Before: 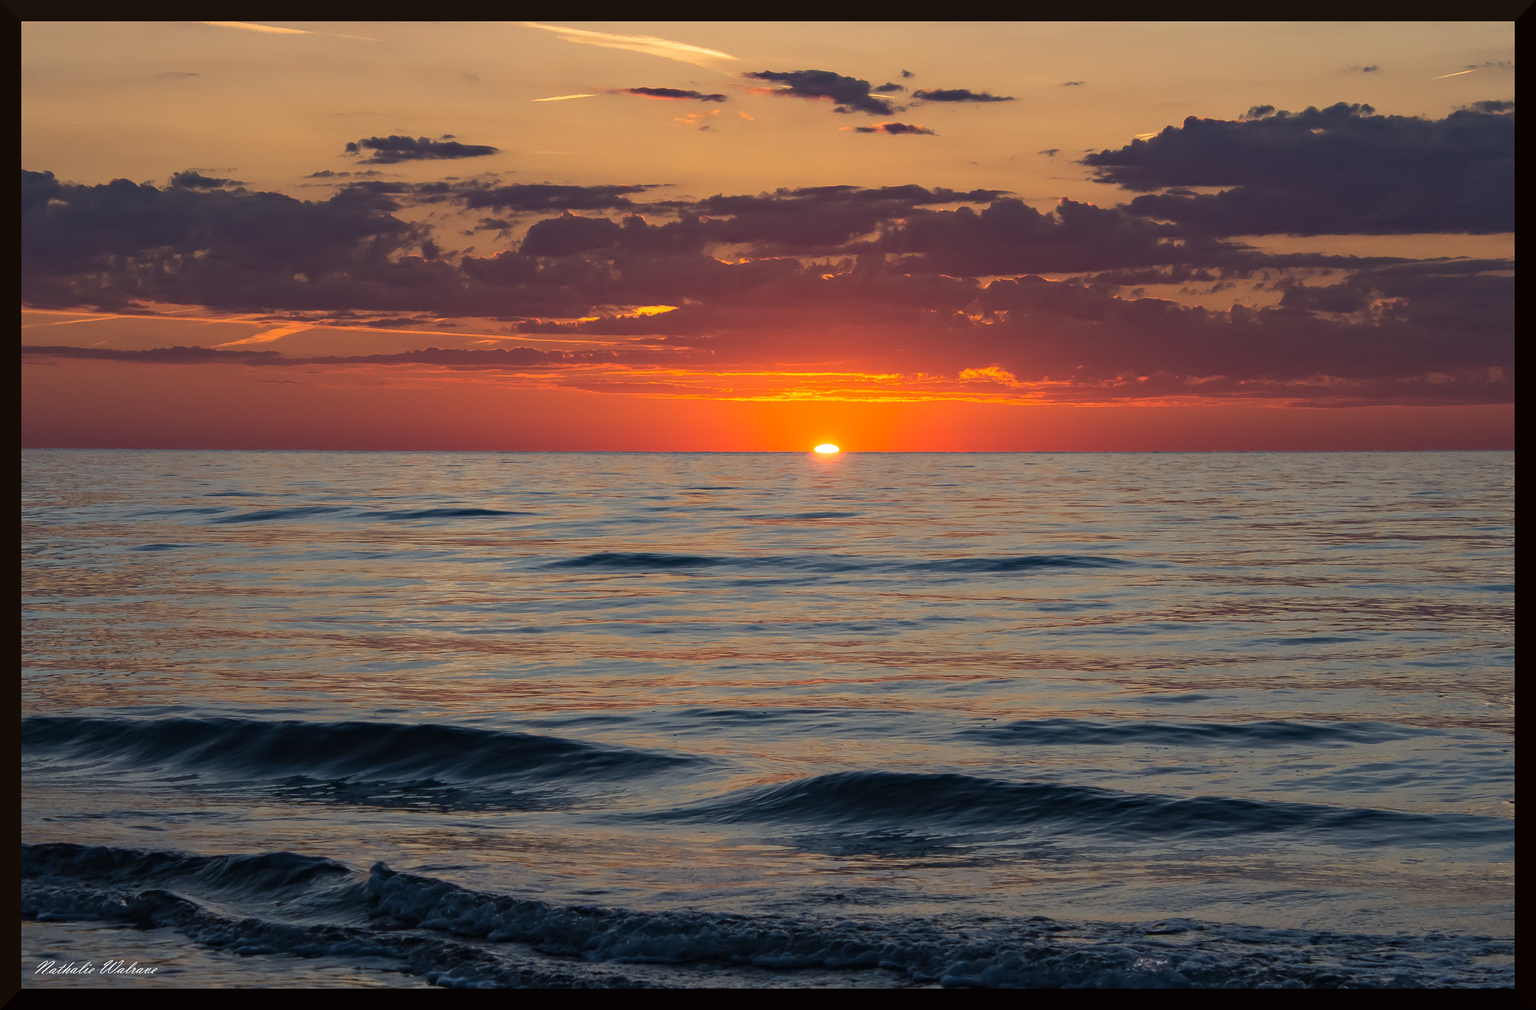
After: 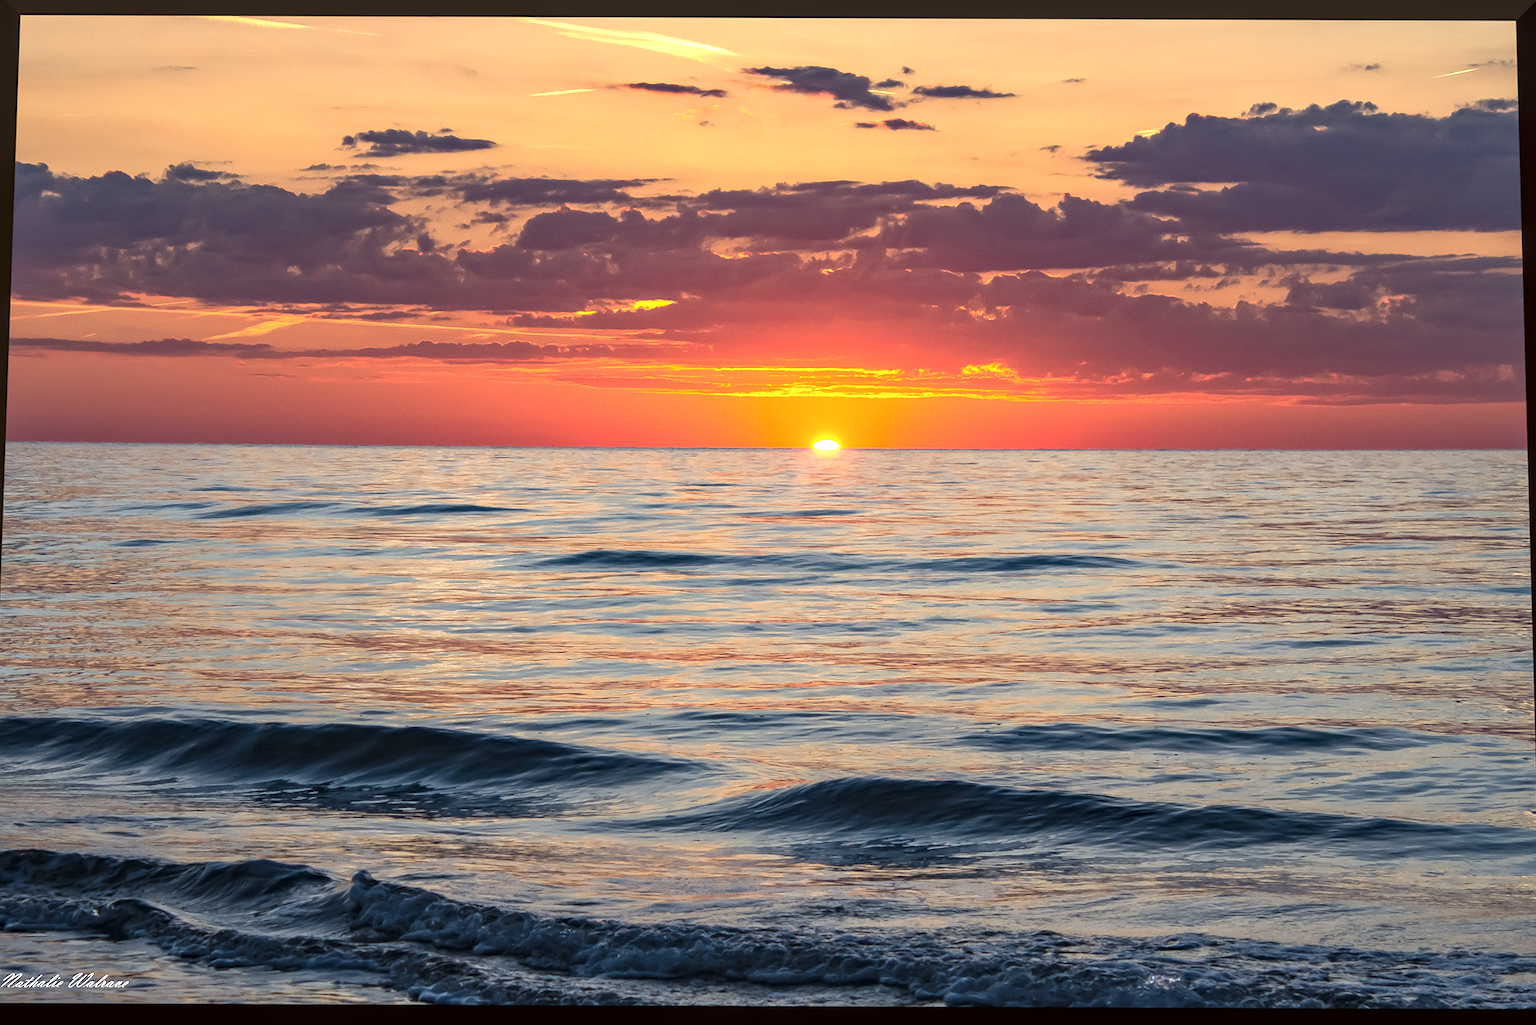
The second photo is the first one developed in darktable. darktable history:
local contrast: on, module defaults
rotate and perspective: rotation 0.226°, lens shift (vertical) -0.042, crop left 0.023, crop right 0.982, crop top 0.006, crop bottom 0.994
exposure: black level correction 0, exposure 1.1 EV, compensate exposure bias true, compensate highlight preservation false
